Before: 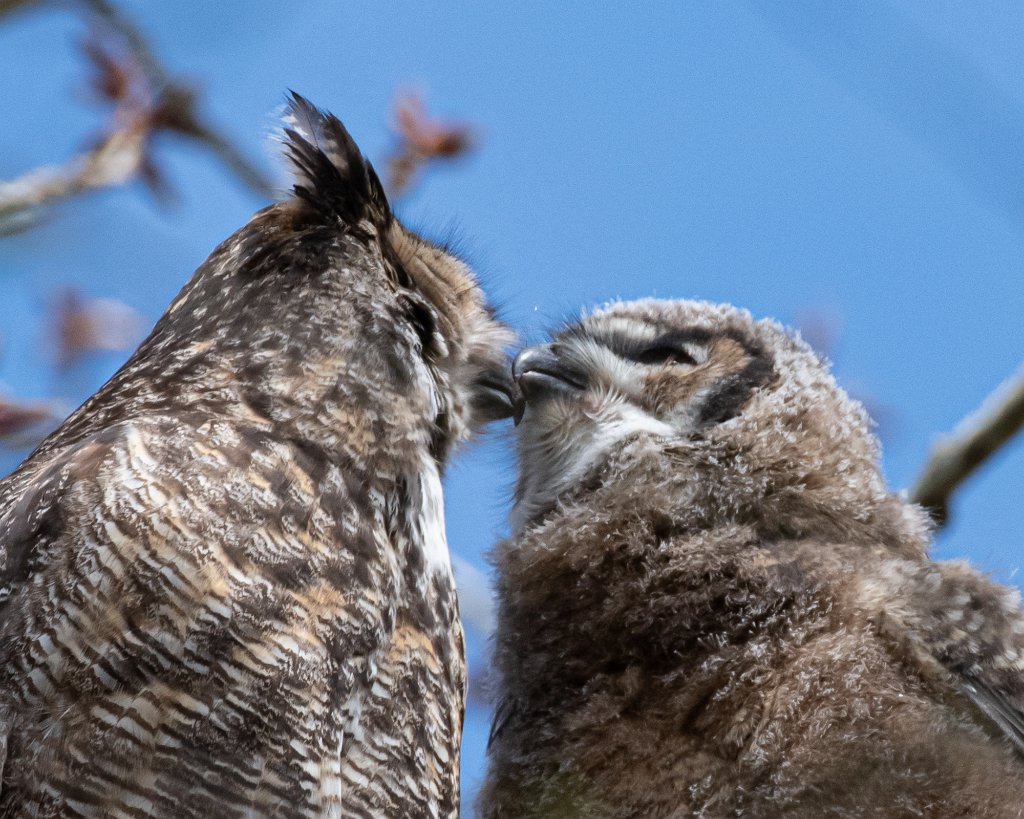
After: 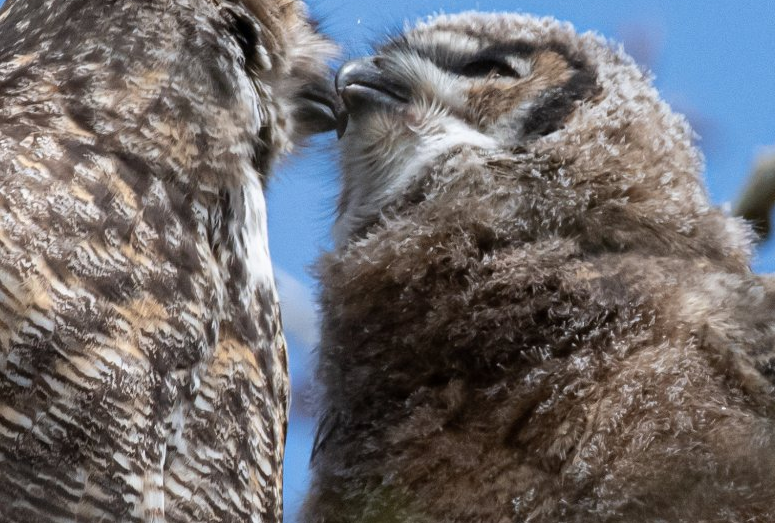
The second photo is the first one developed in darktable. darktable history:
crop and rotate: left 17.299%, top 35.115%, right 7.015%, bottom 1.024%
rgb levels: preserve colors max RGB
